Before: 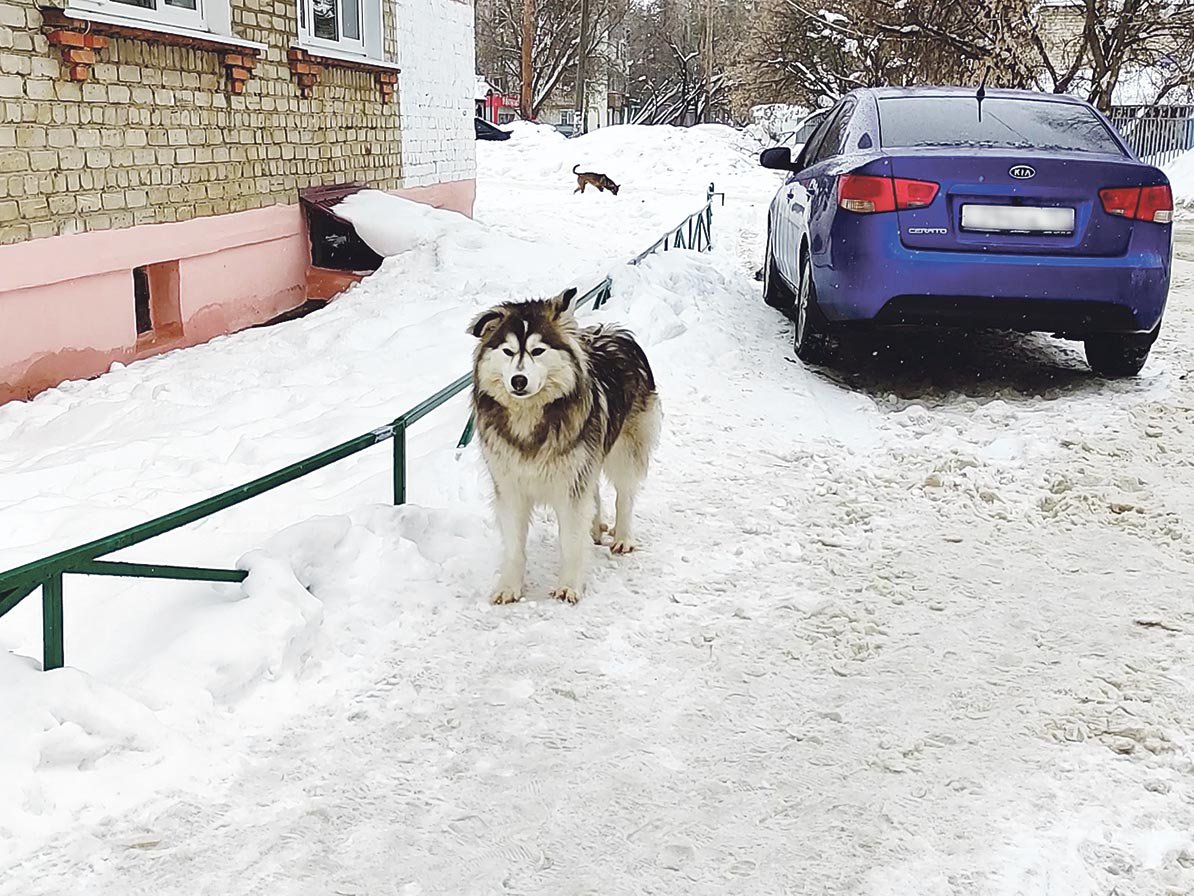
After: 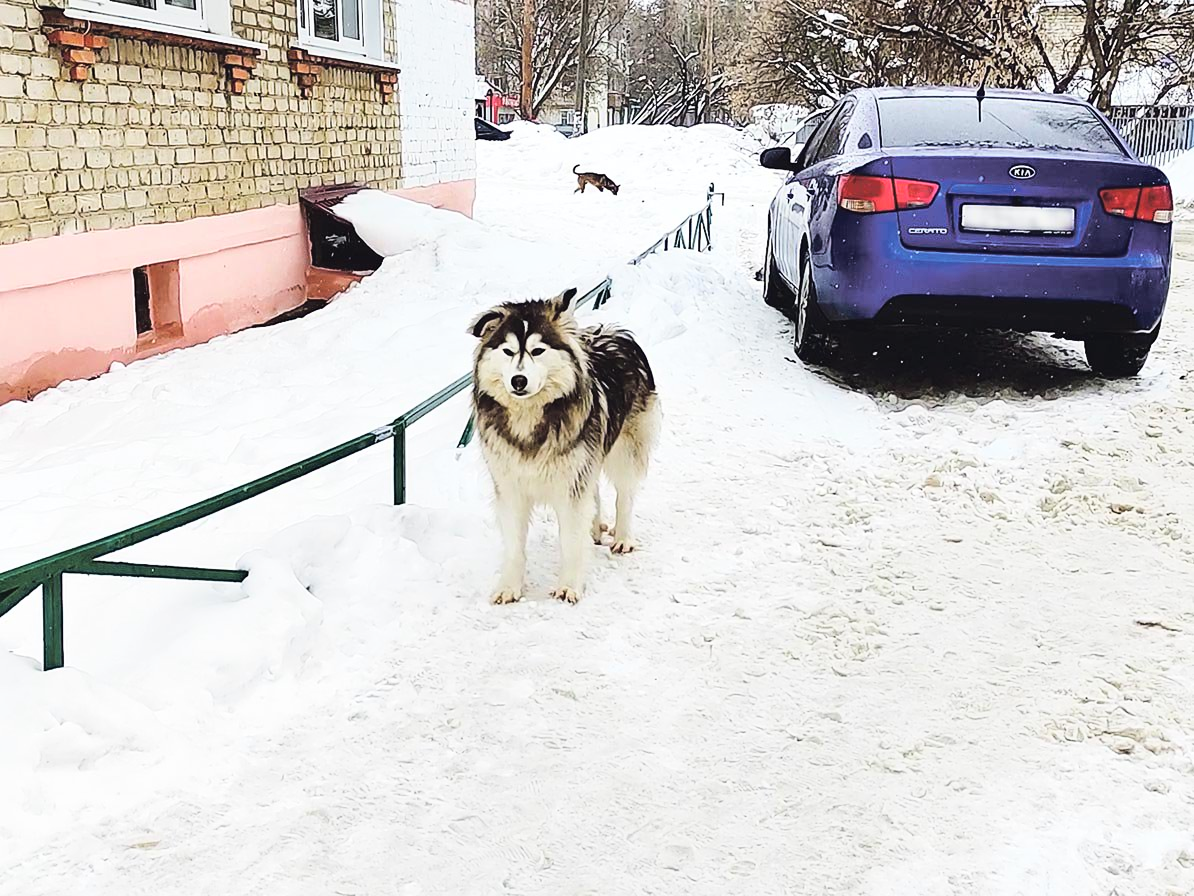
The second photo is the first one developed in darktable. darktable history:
base curve: curves: ch0 [(0, 0) (0.032, 0.025) (0.121, 0.166) (0.206, 0.329) (0.605, 0.79) (1, 1)]
